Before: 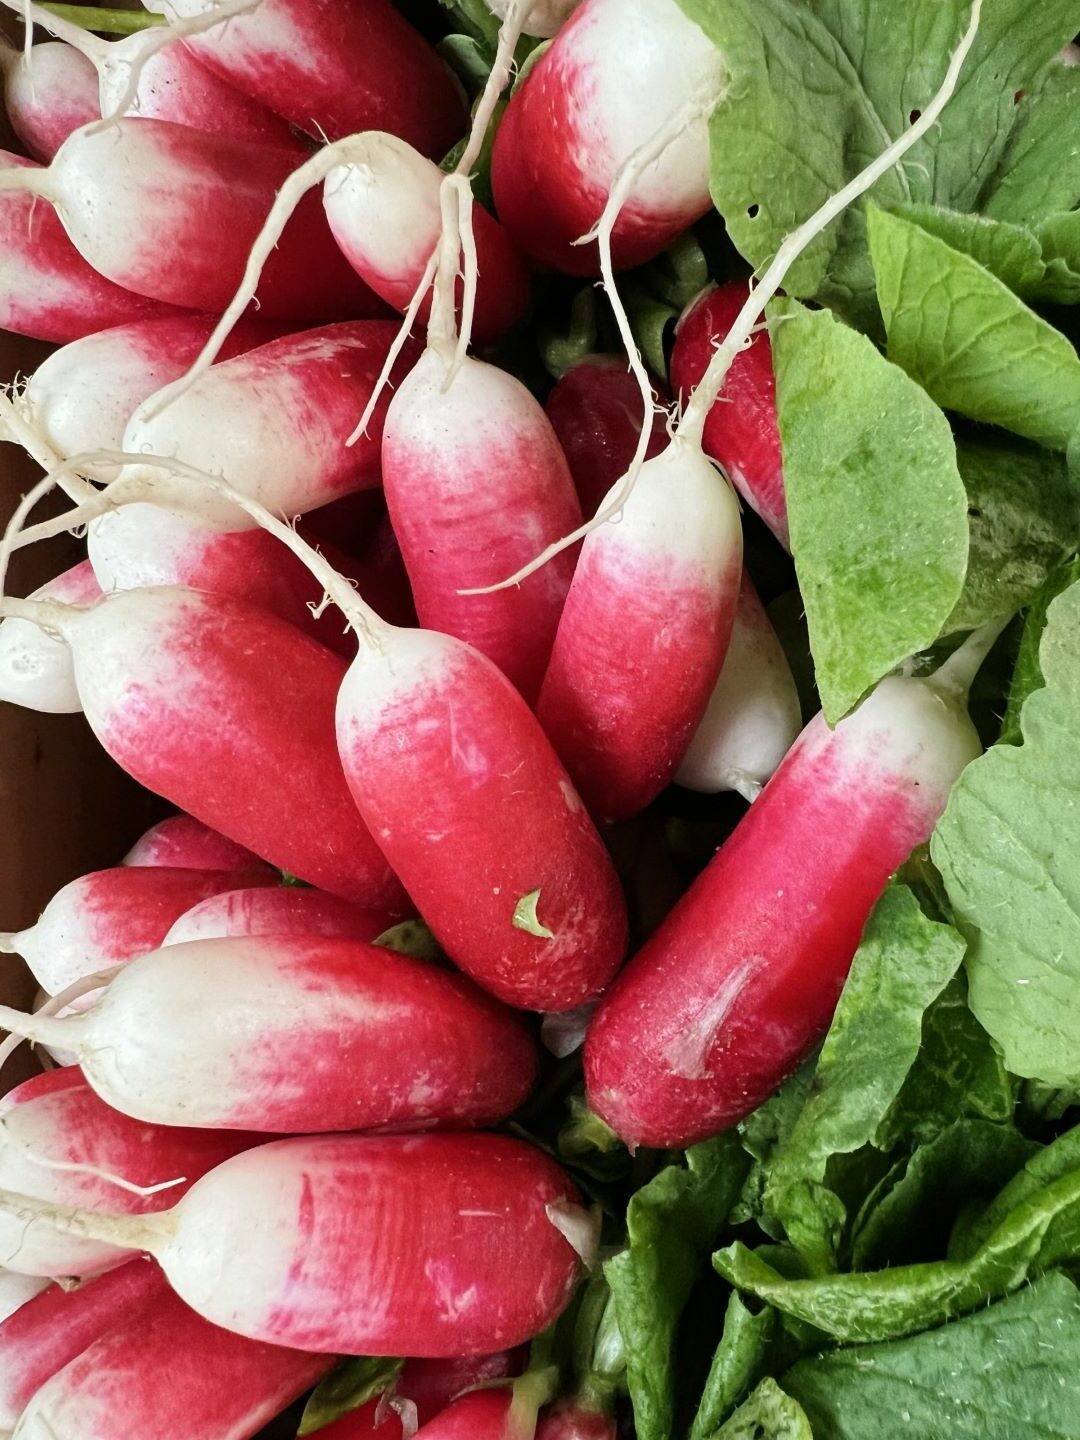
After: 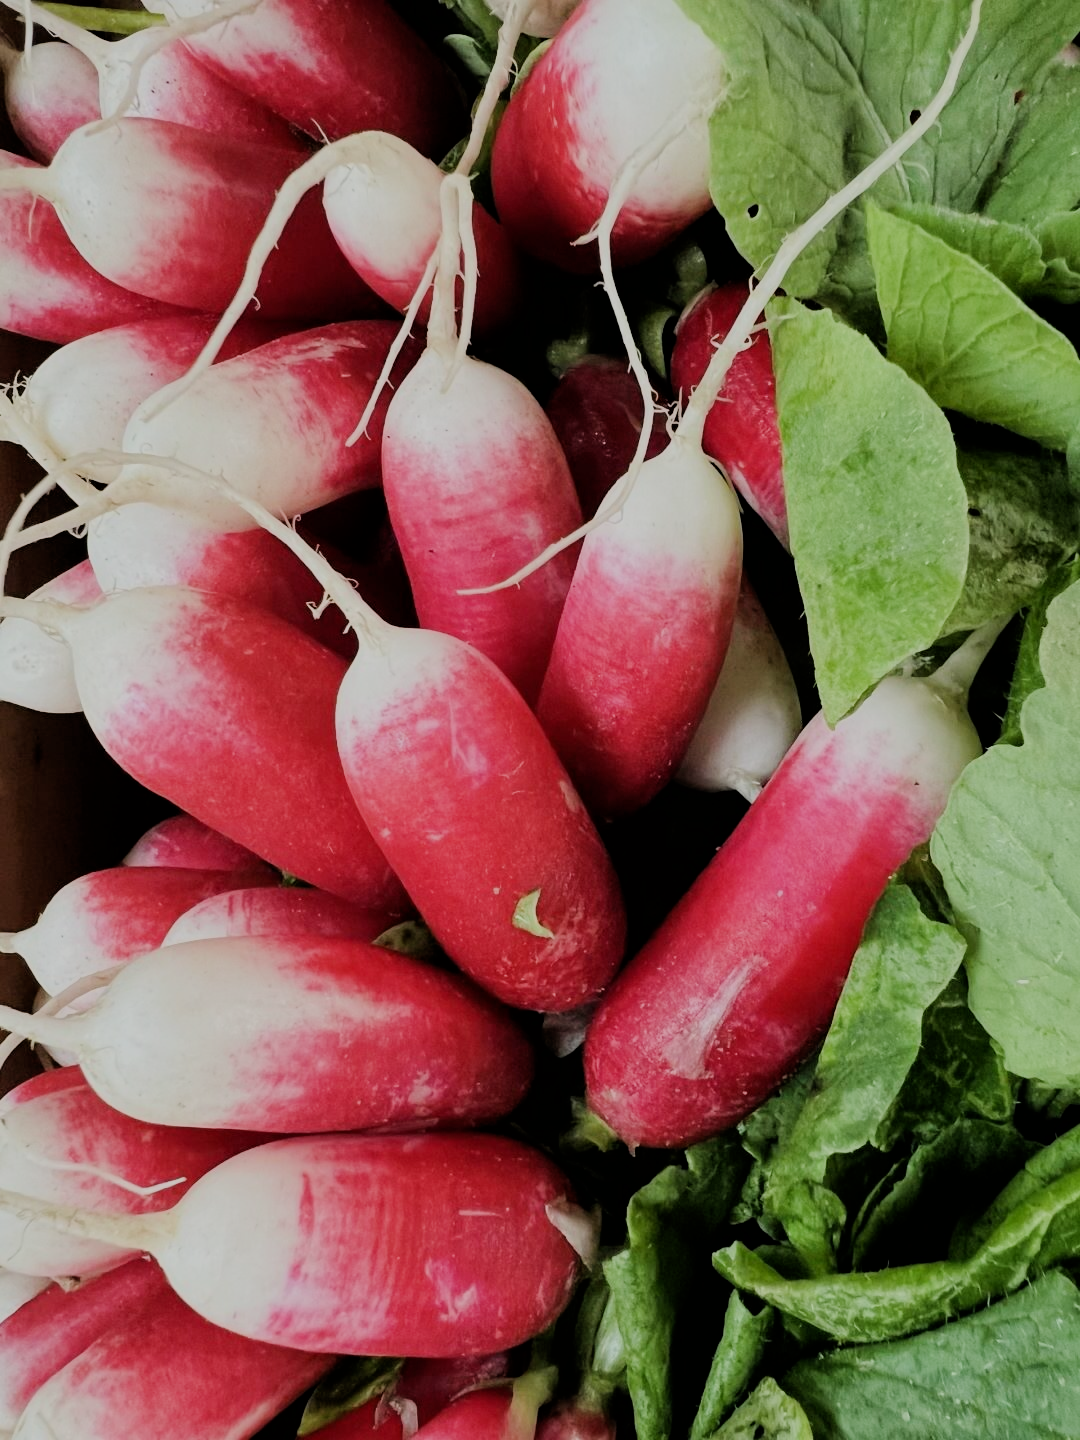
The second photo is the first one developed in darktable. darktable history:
filmic rgb: black relative exposure -6.06 EV, white relative exposure 6.95 EV, threshold 5.94 EV, hardness 2.23, enable highlight reconstruction true
